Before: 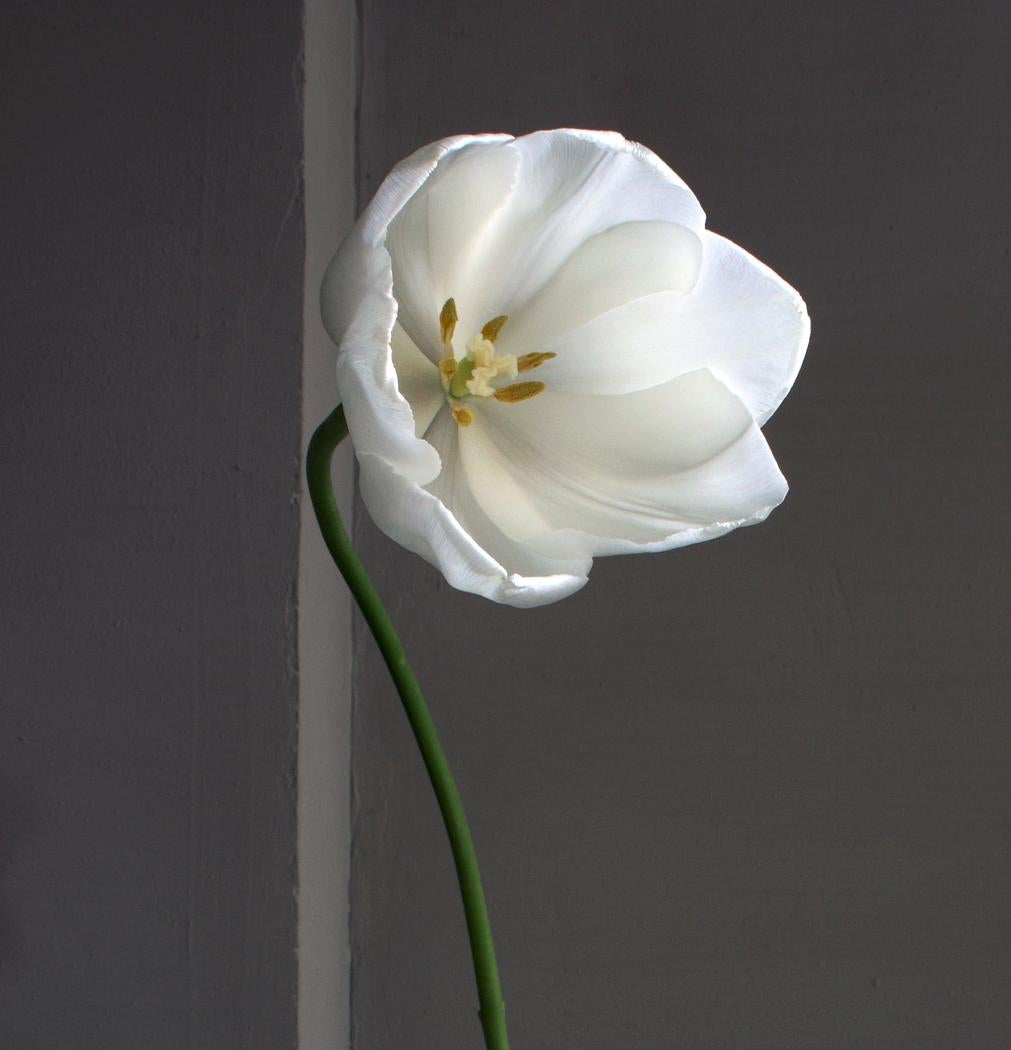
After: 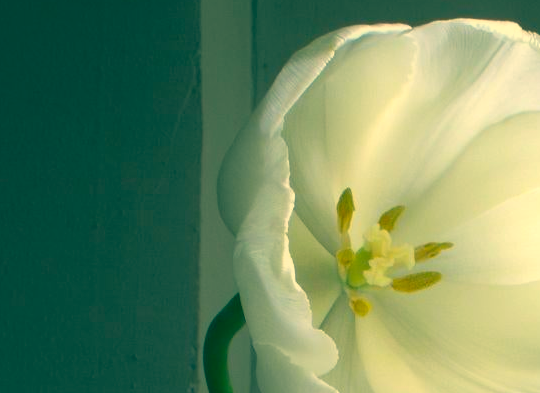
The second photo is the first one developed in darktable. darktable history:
crop: left 10.233%, top 10.485%, right 36.013%, bottom 51.955%
local contrast: detail 69%
exposure: exposure 0.336 EV, compensate highlight preservation false
base curve: curves: ch0 [(0, 0) (0.472, 0.455) (1, 1)], preserve colors none
color correction: highlights a* 1.98, highlights b* 33.98, shadows a* -37.06, shadows b* -5.78
